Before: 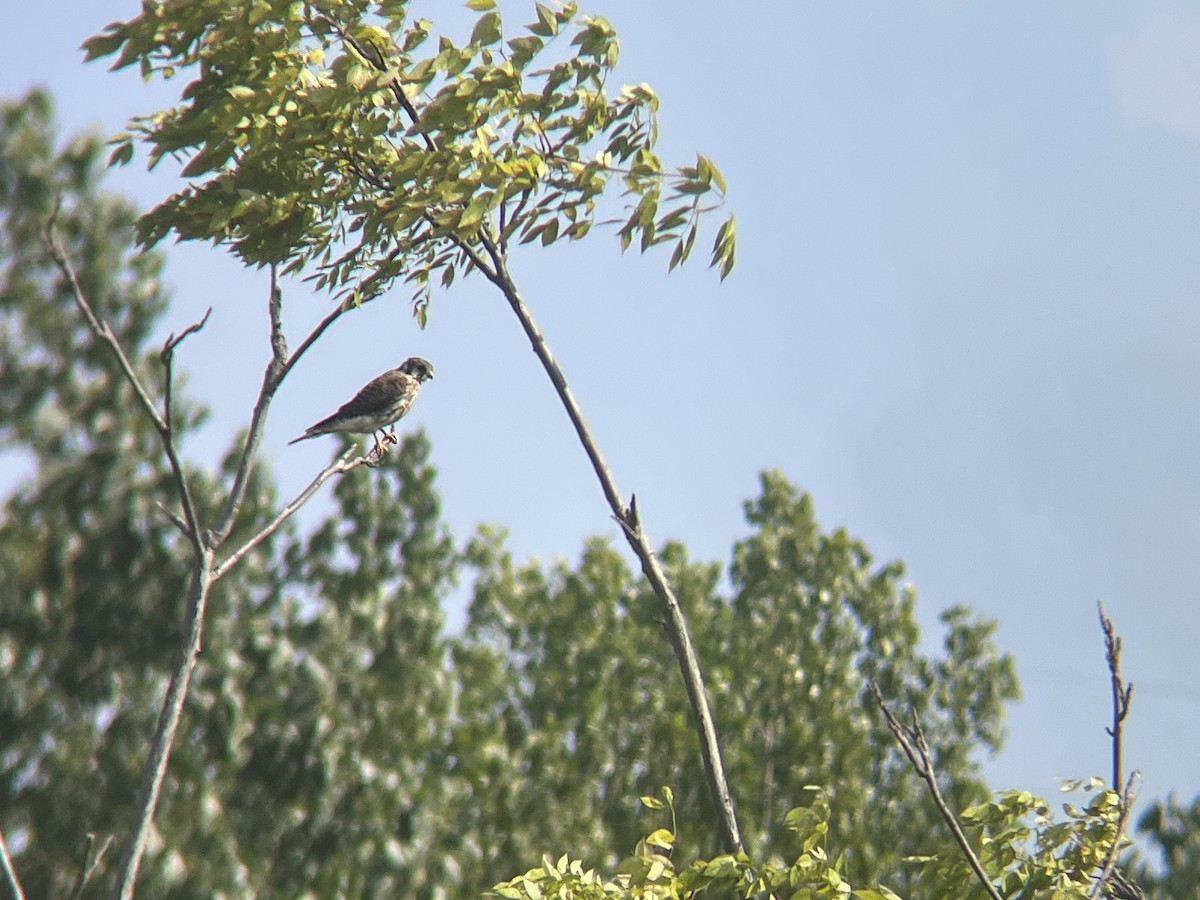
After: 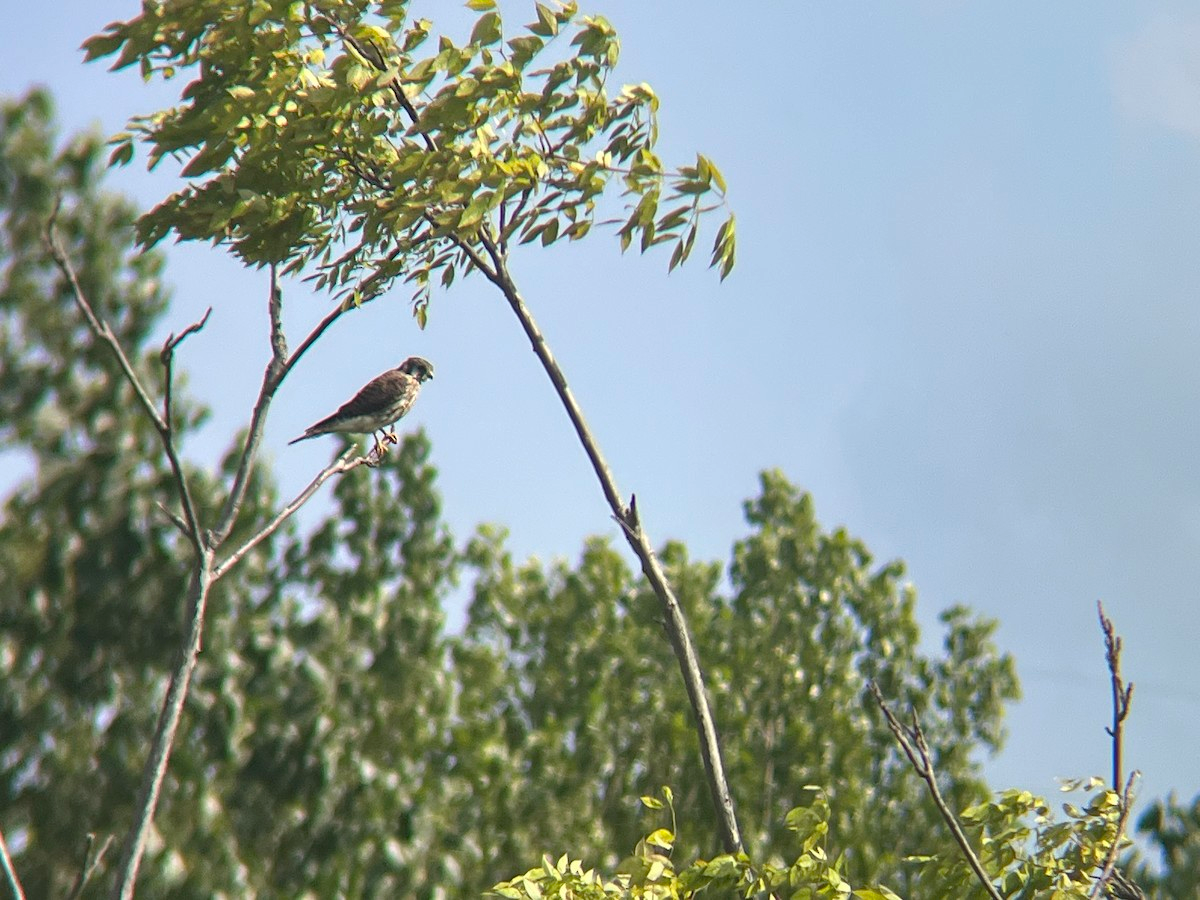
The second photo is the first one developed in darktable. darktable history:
haze removal: compatibility mode true, adaptive false
exposure: black level correction 0.001, compensate highlight preservation false
